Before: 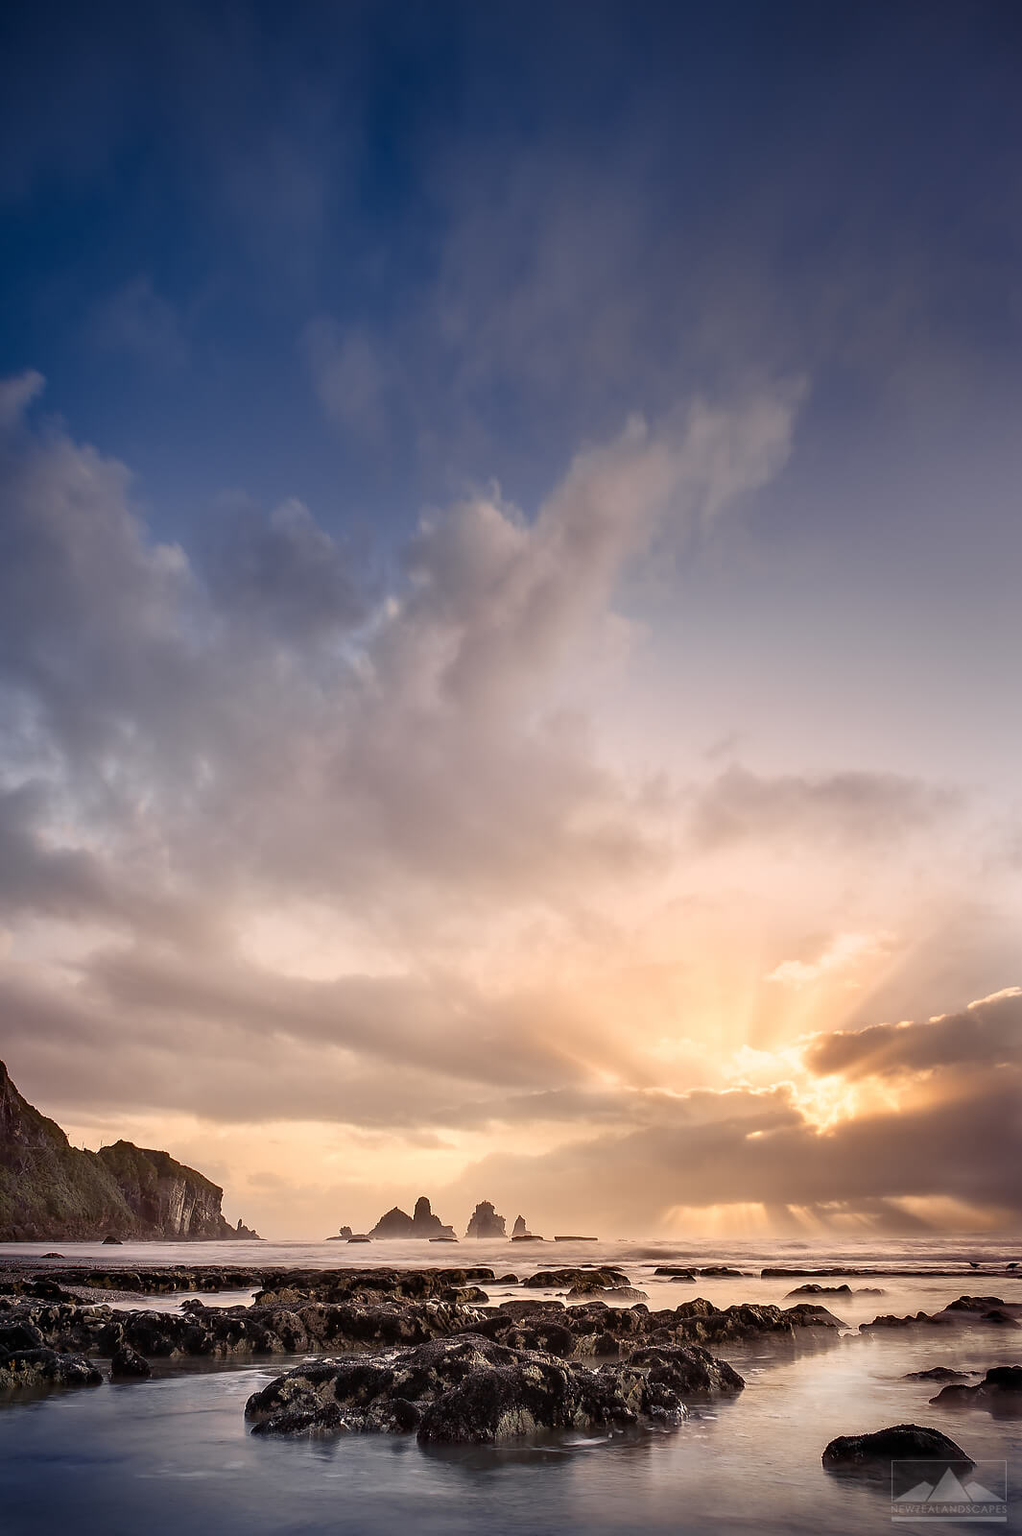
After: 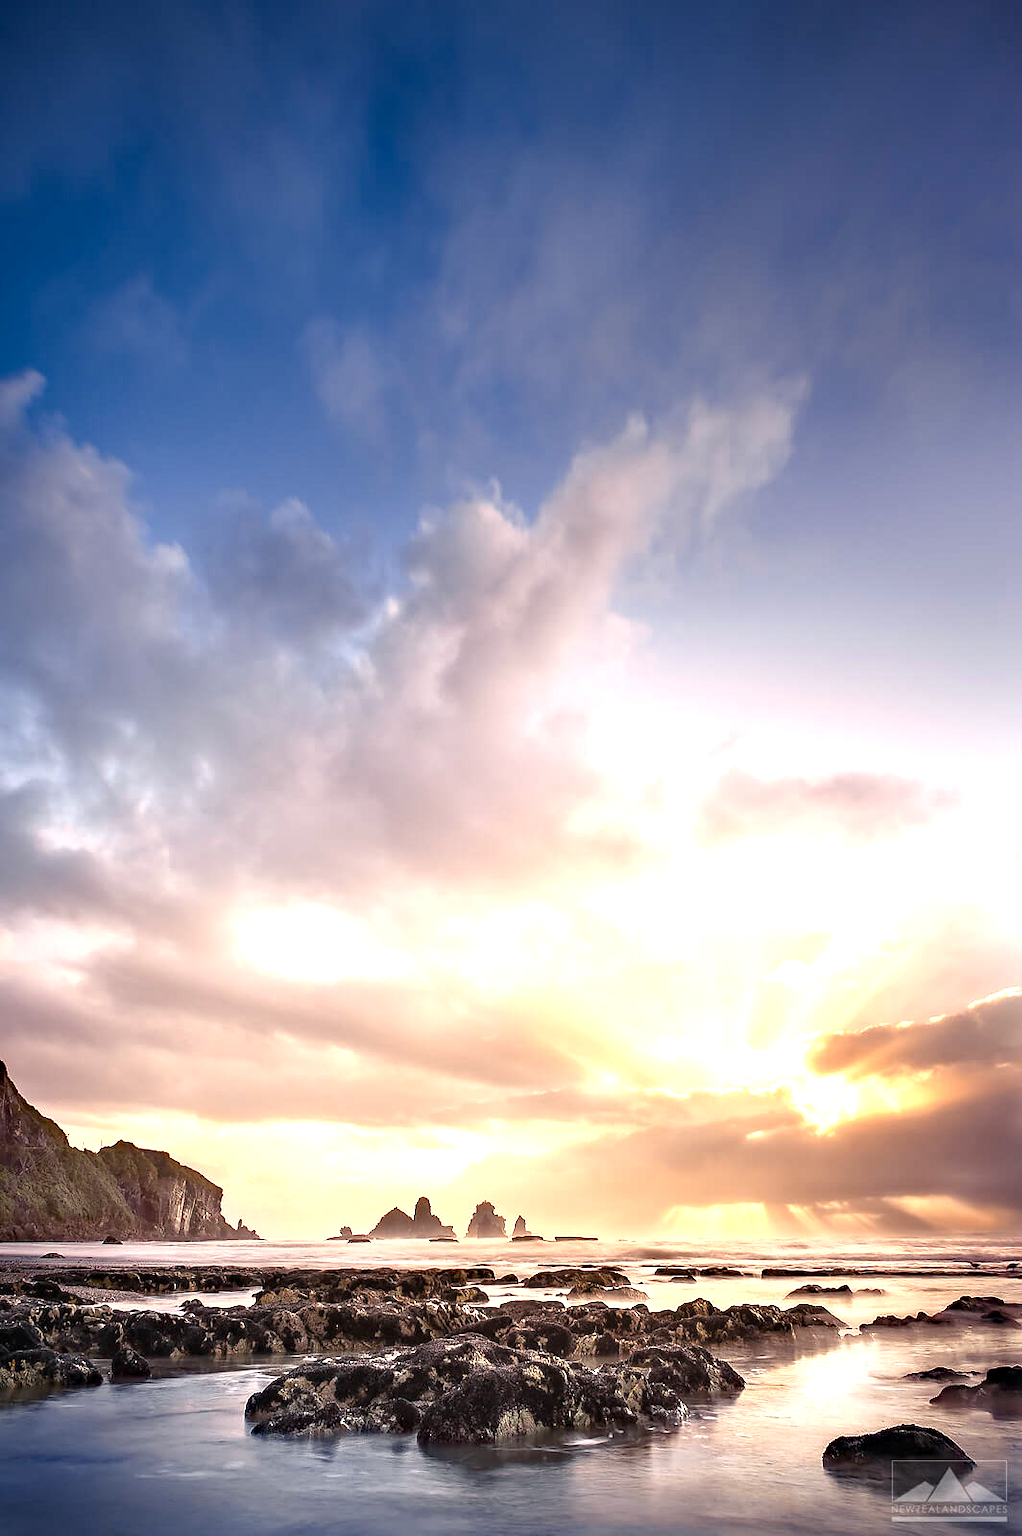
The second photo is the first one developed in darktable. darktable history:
exposure: black level correction 0, exposure 1.104 EV, compensate exposure bias true, compensate highlight preservation false
haze removal: compatibility mode true, adaptive false
